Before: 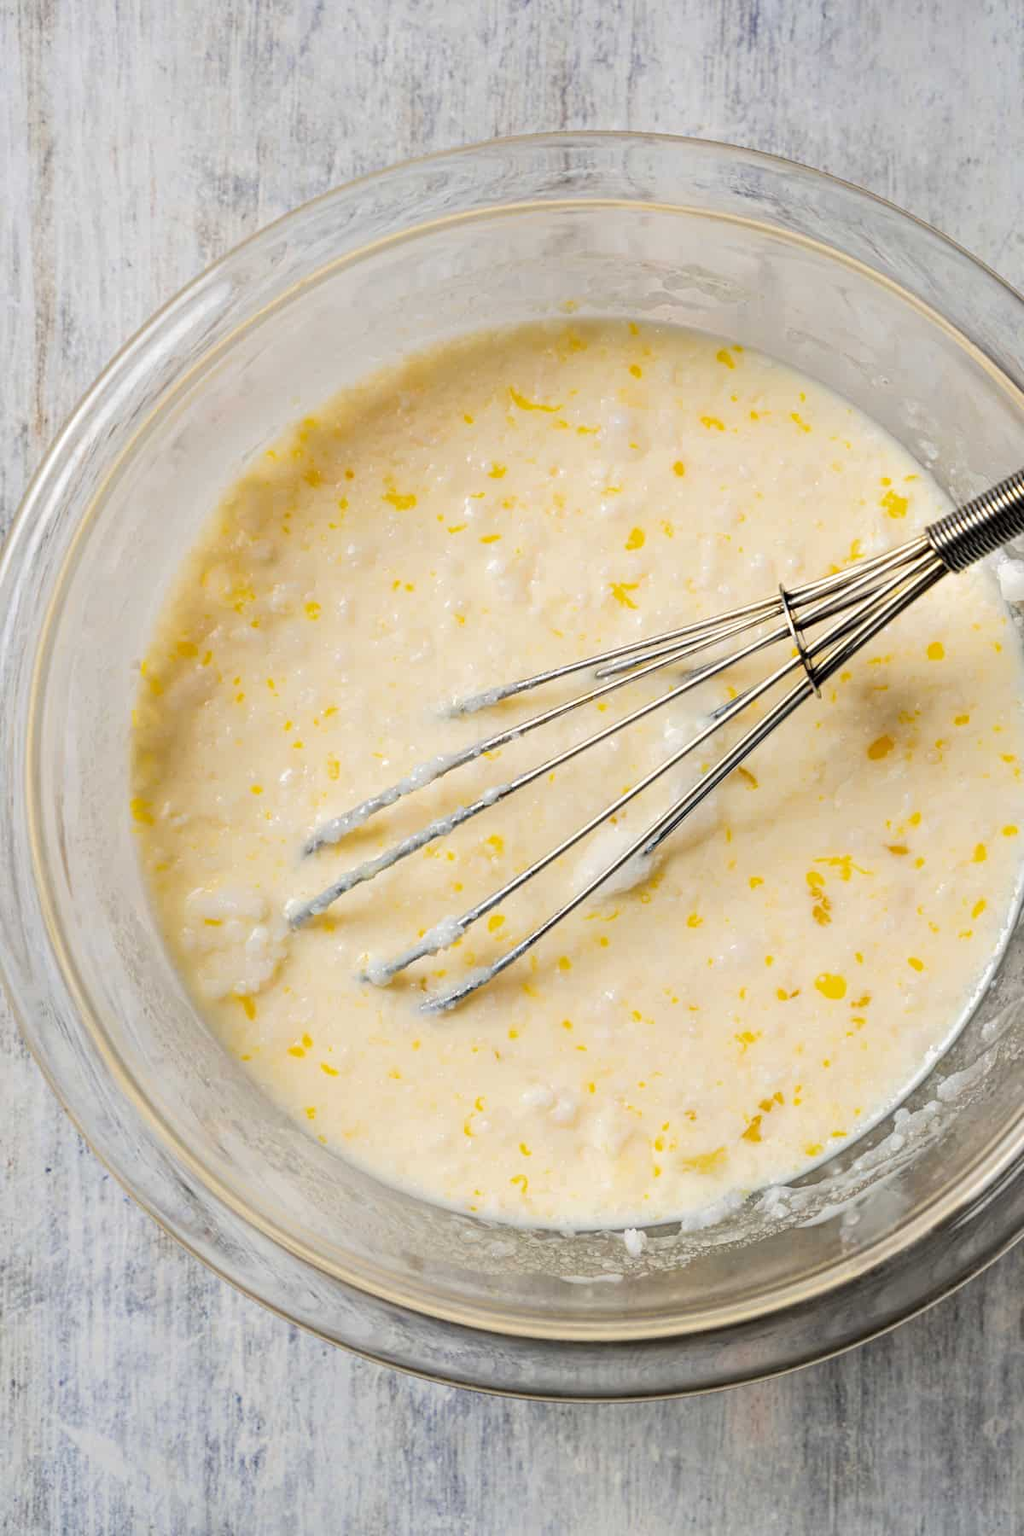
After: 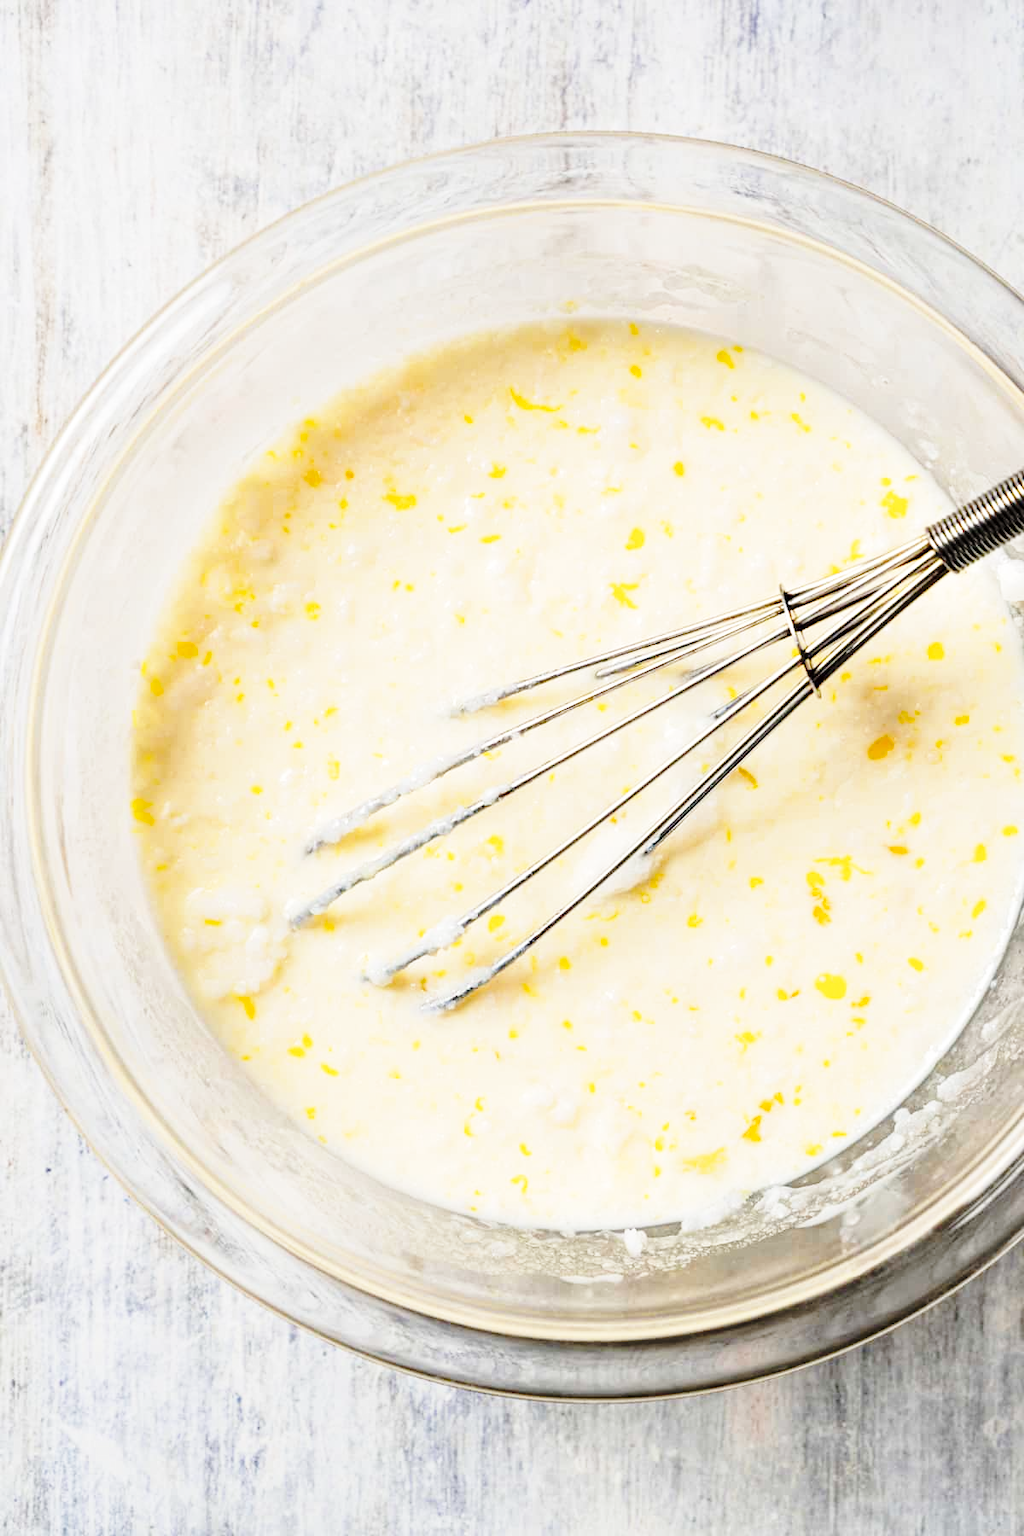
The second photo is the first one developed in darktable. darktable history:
white balance: emerald 1
base curve: curves: ch0 [(0, 0) (0.032, 0.037) (0.105, 0.228) (0.435, 0.76) (0.856, 0.983) (1, 1)], preserve colors none
